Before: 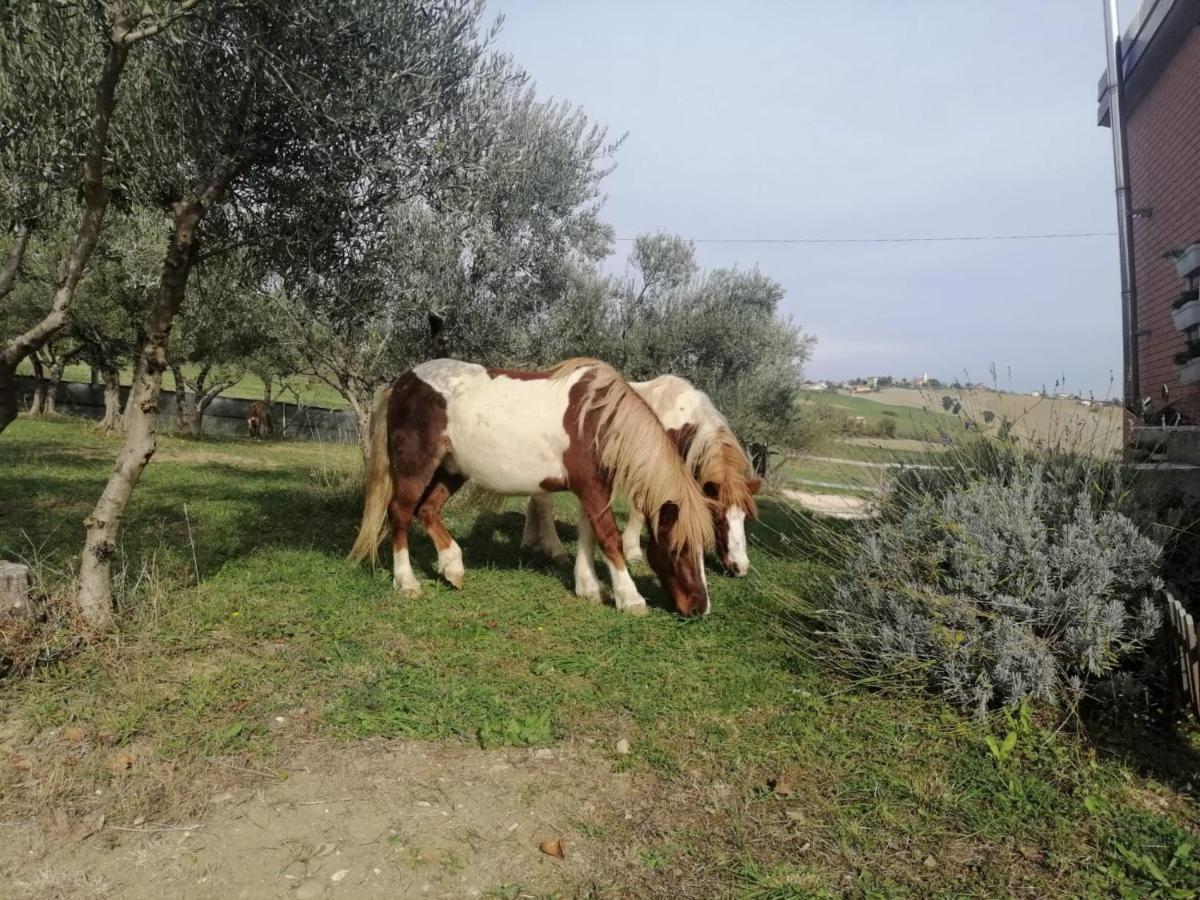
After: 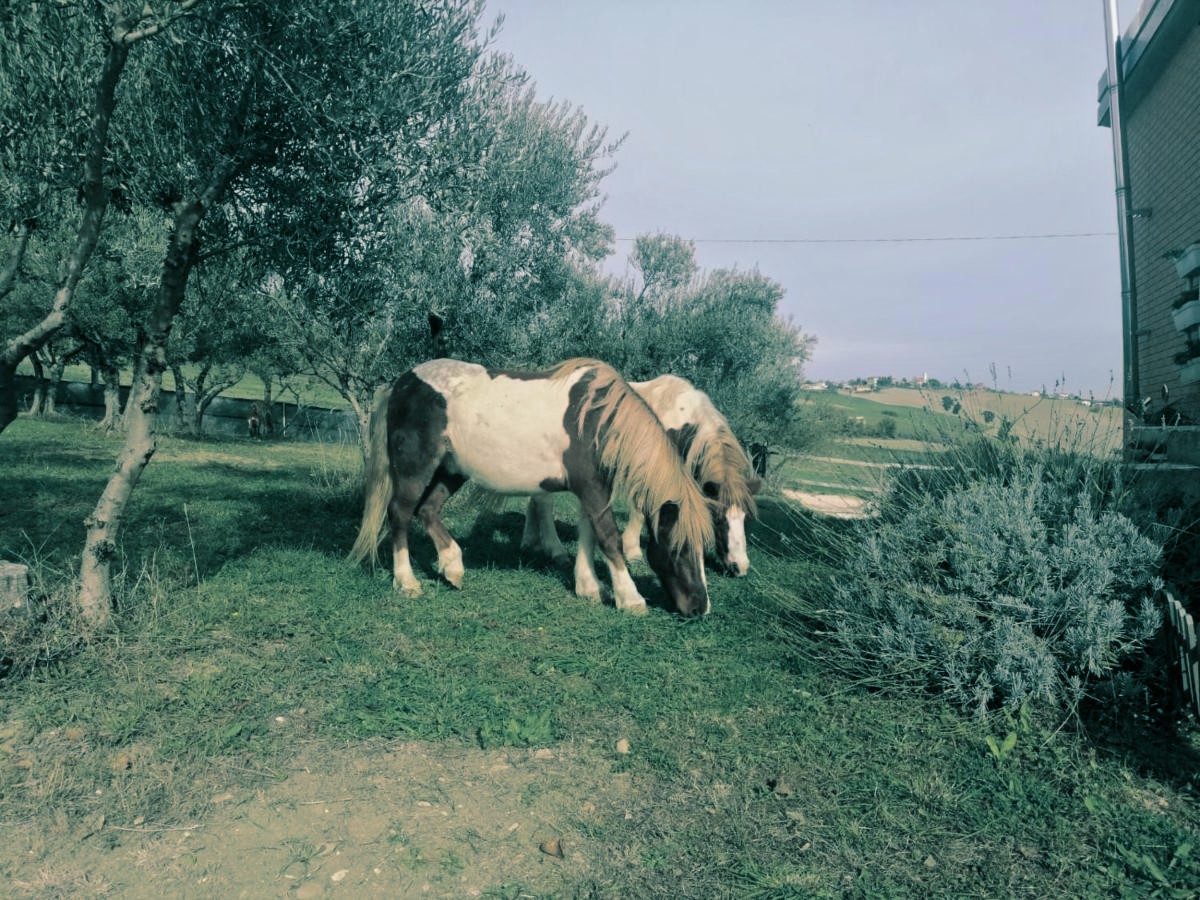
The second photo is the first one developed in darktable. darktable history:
base curve: preserve colors none
white balance: red 1, blue 1
split-toning: shadows › hue 183.6°, shadows › saturation 0.52, highlights › hue 0°, highlights › saturation 0
tone equalizer: -8 EV -0.002 EV, -7 EV 0.005 EV, -6 EV -0.009 EV, -5 EV 0.011 EV, -4 EV -0.012 EV, -3 EV 0.007 EV, -2 EV -0.062 EV, -1 EV -0.293 EV, +0 EV -0.582 EV, smoothing diameter 2%, edges refinement/feathering 20, mask exposure compensation -1.57 EV, filter diffusion 5
